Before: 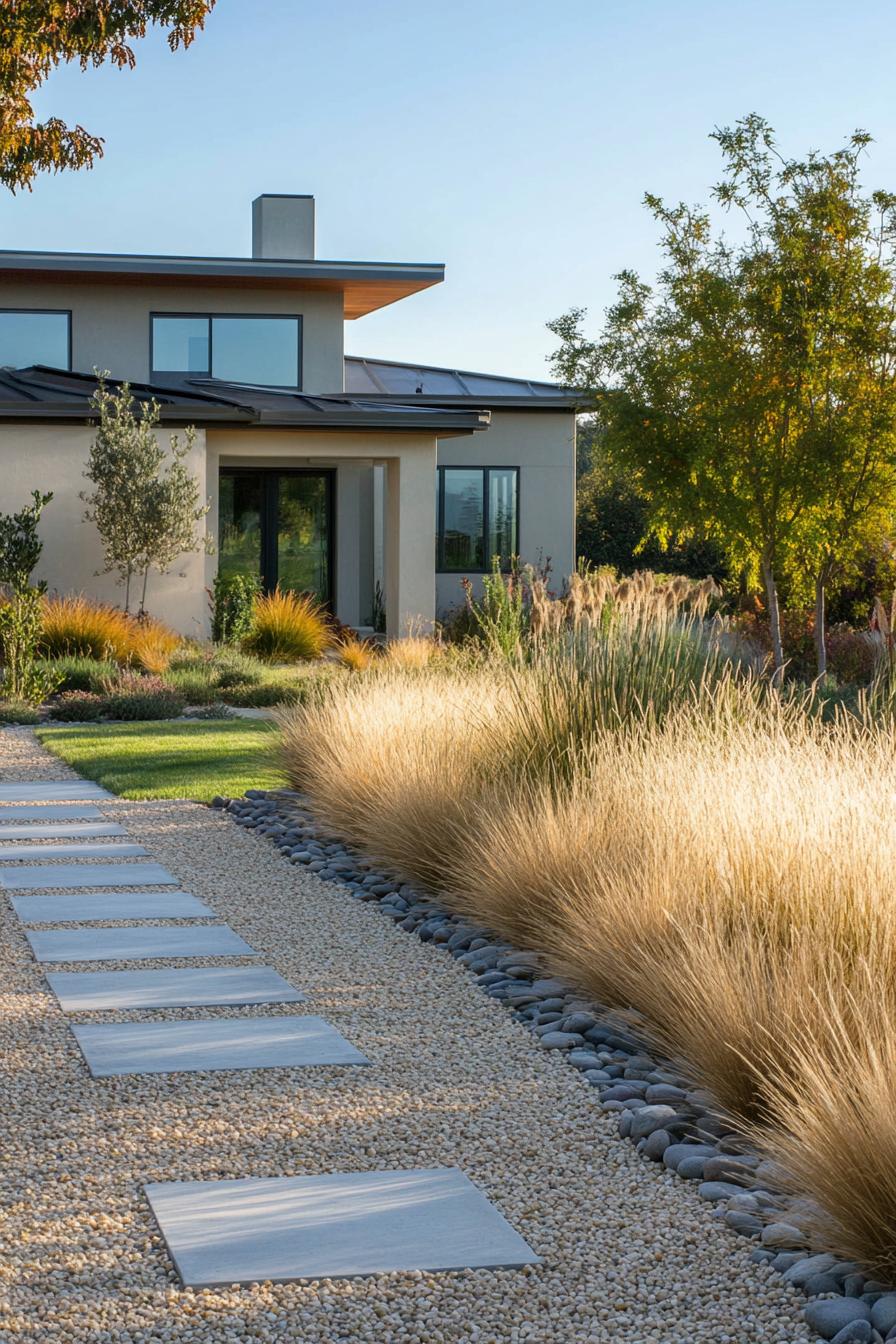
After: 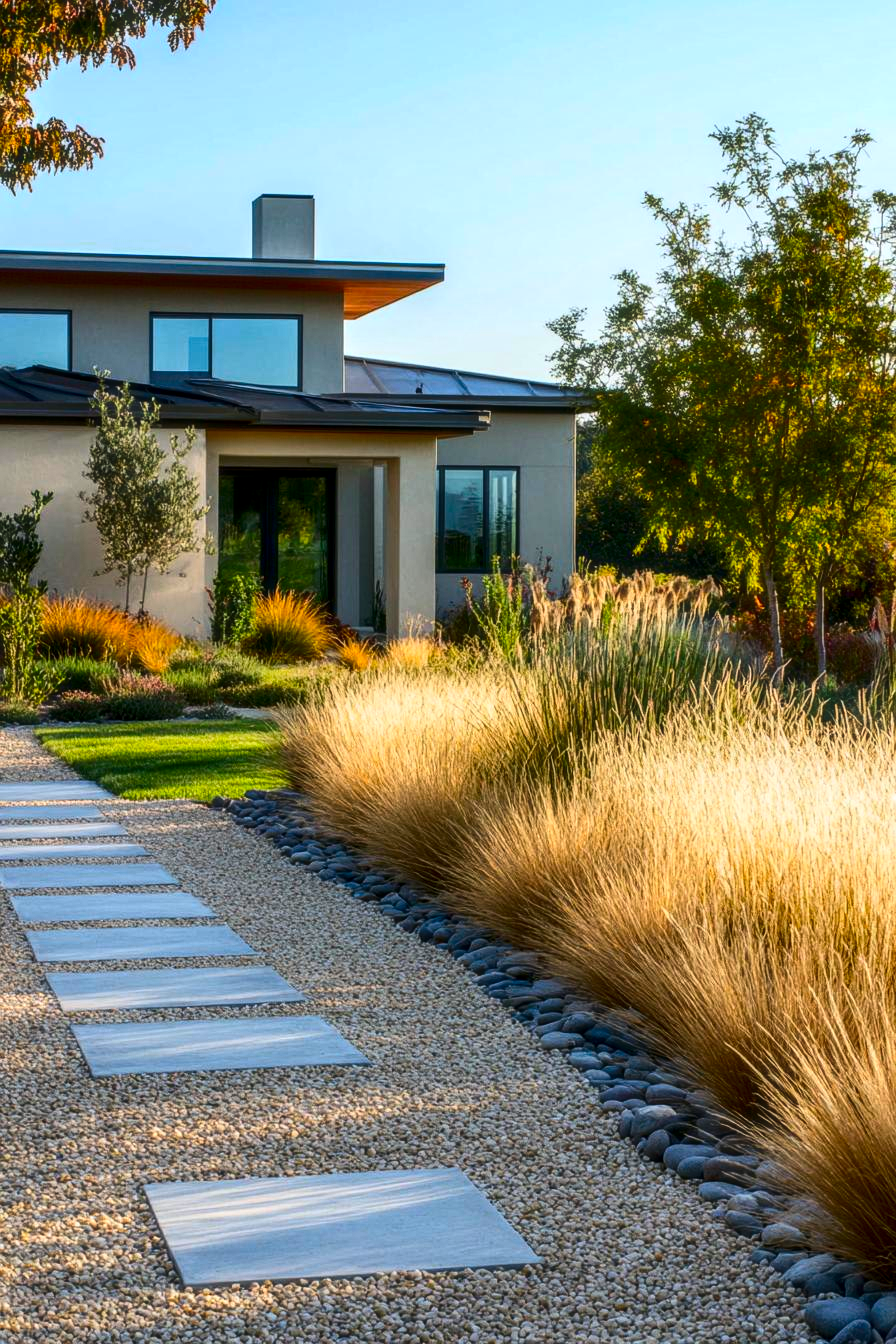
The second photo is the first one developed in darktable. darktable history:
color zones: curves: ch0 [(0.002, 0.593) (0.143, 0.417) (0.285, 0.541) (0.455, 0.289) (0.608, 0.327) (0.727, 0.283) (0.869, 0.571) (1, 0.603)]; ch1 [(0, 0) (0.143, 0) (0.286, 0) (0.429, 0) (0.571, 0) (0.714, 0) (0.857, 0)], mix -136.04%
local contrast: on, module defaults
contrast brightness saturation: contrast 0.186, brightness -0.106, saturation 0.21
haze removal: strength -0.1, compatibility mode true, adaptive false
exposure: compensate highlight preservation false
